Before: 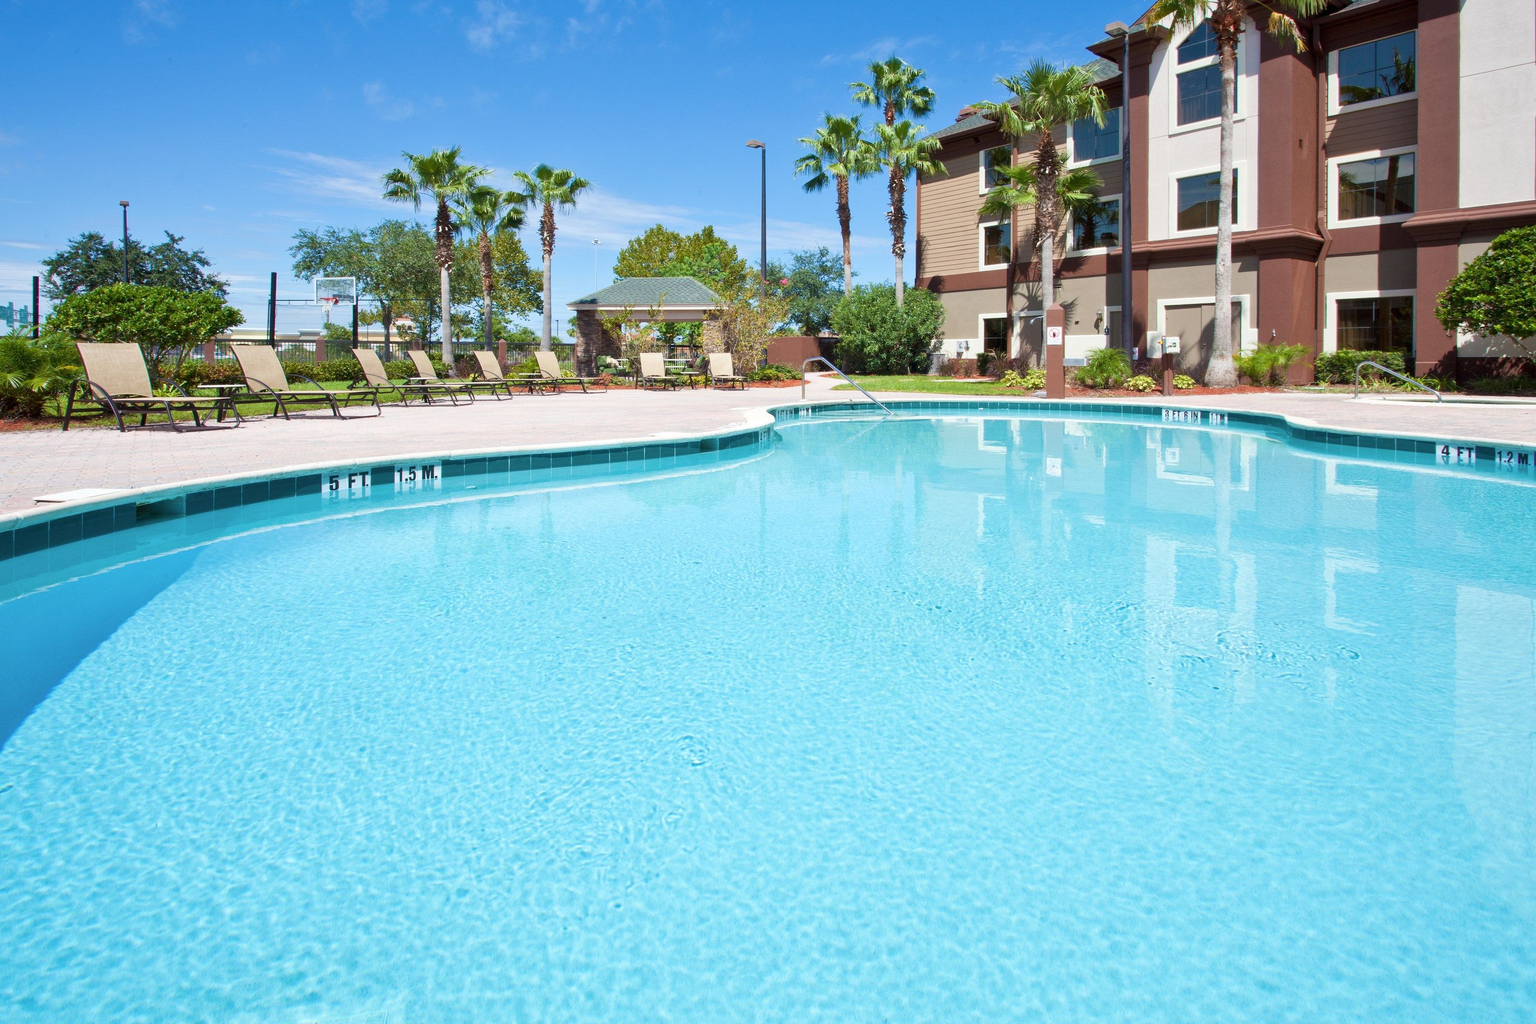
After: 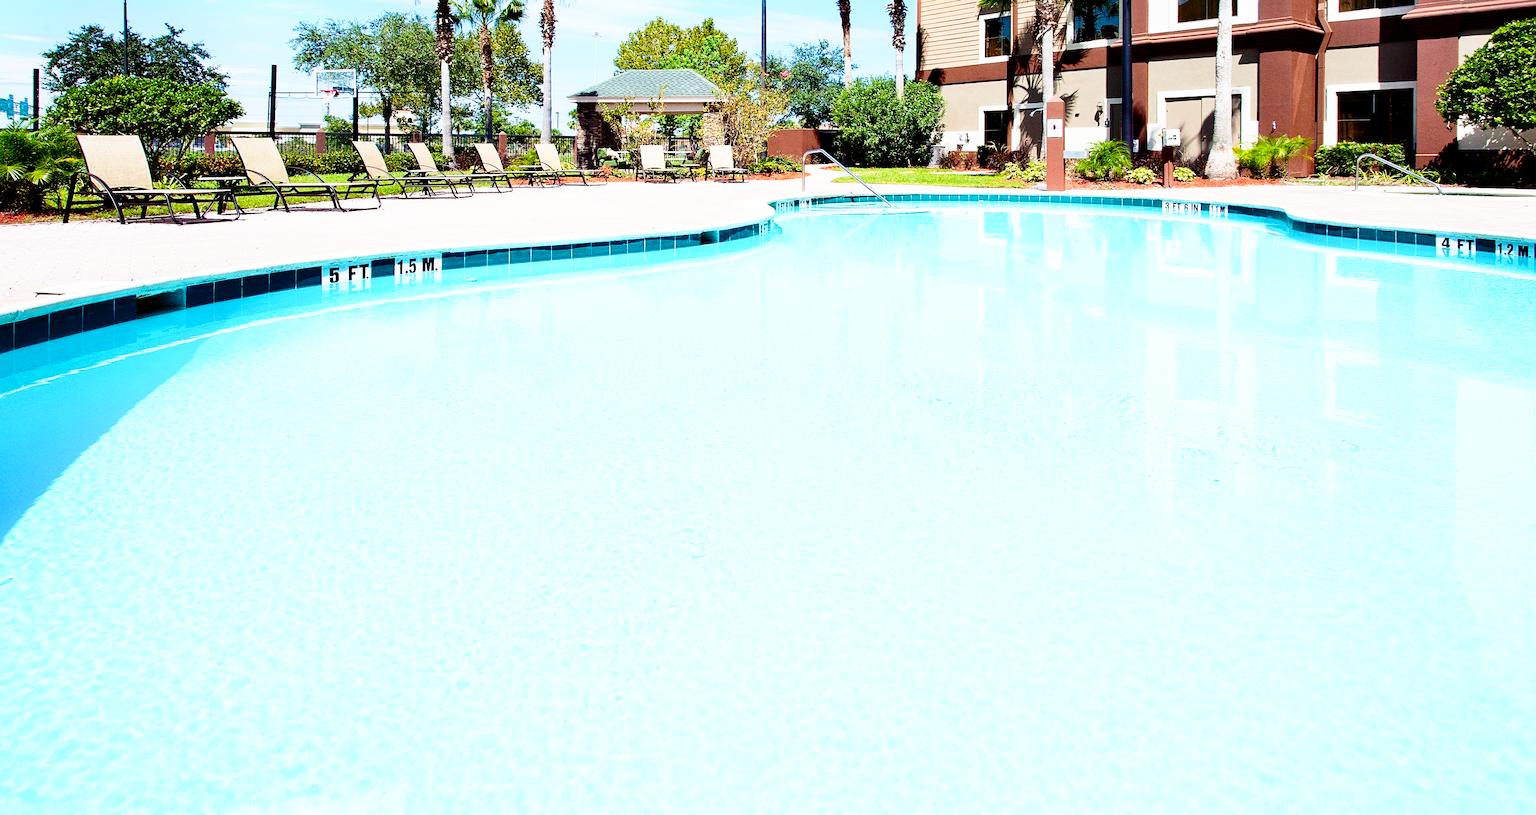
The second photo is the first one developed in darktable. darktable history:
shadows and highlights: highlights 72.62, soften with gaussian
exposure: black level correction 0, exposure -0.682 EV, compensate highlight preservation false
crop and rotate: top 20.304%
sharpen: on, module defaults
contrast equalizer: octaves 7, y [[0.6 ×6], [0.55 ×6], [0 ×6], [0 ×6], [0 ×6]], mix 0.747
base curve: curves: ch0 [(0, 0) (0.012, 0.01) (0.073, 0.168) (0.31, 0.711) (0.645, 0.957) (1, 1)], preserve colors none
contrast brightness saturation: contrast 0.125, brightness -0.048, saturation 0.15
